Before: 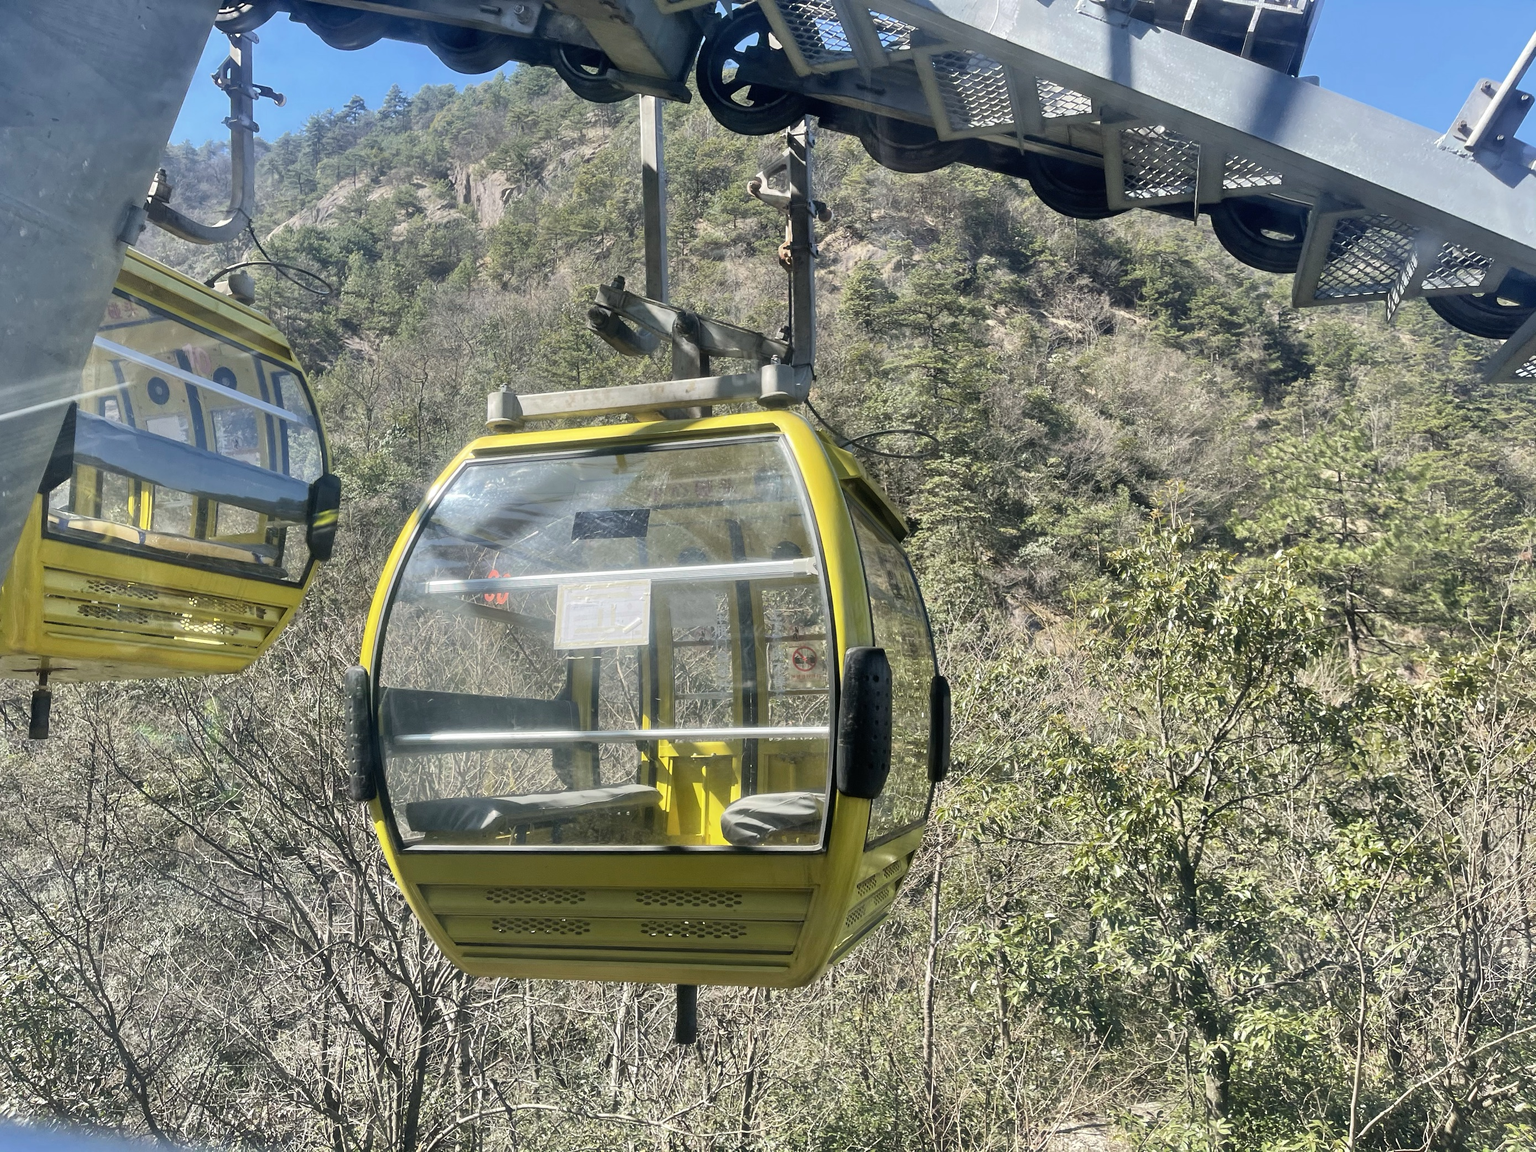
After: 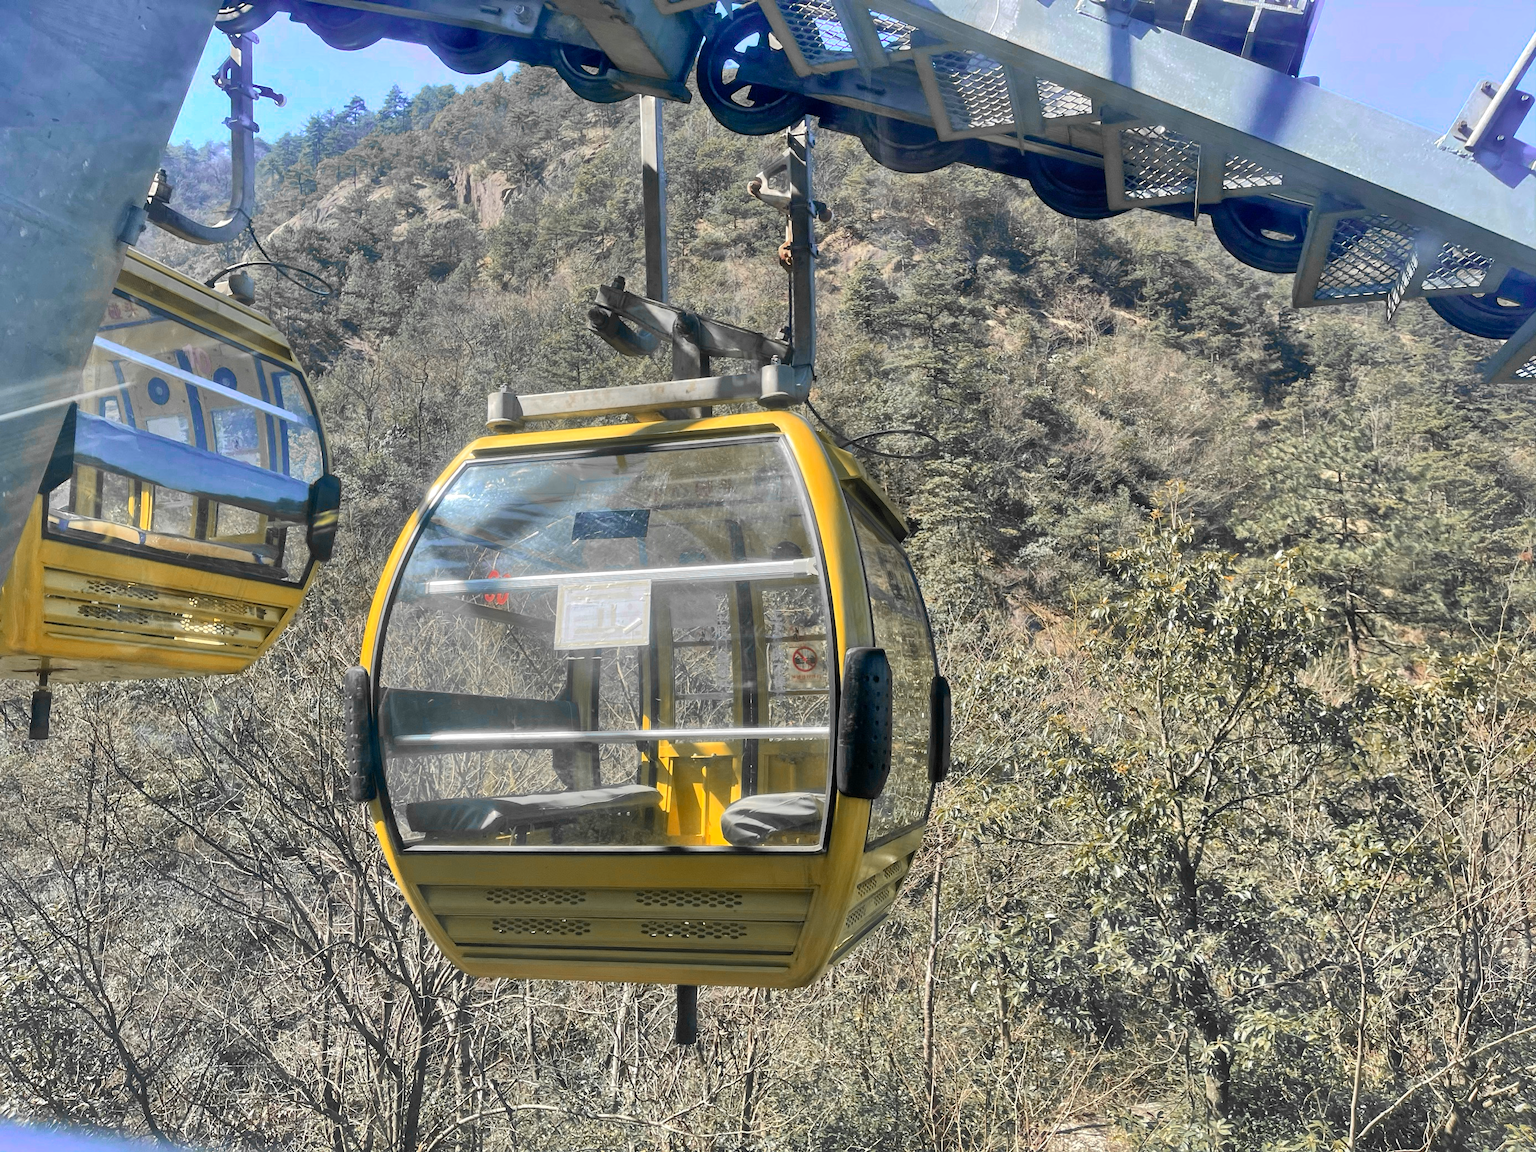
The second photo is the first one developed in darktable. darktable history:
shadows and highlights: on, module defaults
local contrast: mode bilateral grid, contrast 20, coarseness 51, detail 120%, midtone range 0.2
color zones: curves: ch0 [(0, 0.363) (0.128, 0.373) (0.25, 0.5) (0.402, 0.407) (0.521, 0.525) (0.63, 0.559) (0.729, 0.662) (0.867, 0.471)]; ch1 [(0, 0.515) (0.136, 0.618) (0.25, 0.5) (0.378, 0) (0.516, 0) (0.622, 0.593) (0.737, 0.819) (0.87, 0.593)]; ch2 [(0, 0.529) (0.128, 0.471) (0.282, 0.451) (0.386, 0.662) (0.516, 0.525) (0.633, 0.554) (0.75, 0.62) (0.875, 0.441)]
